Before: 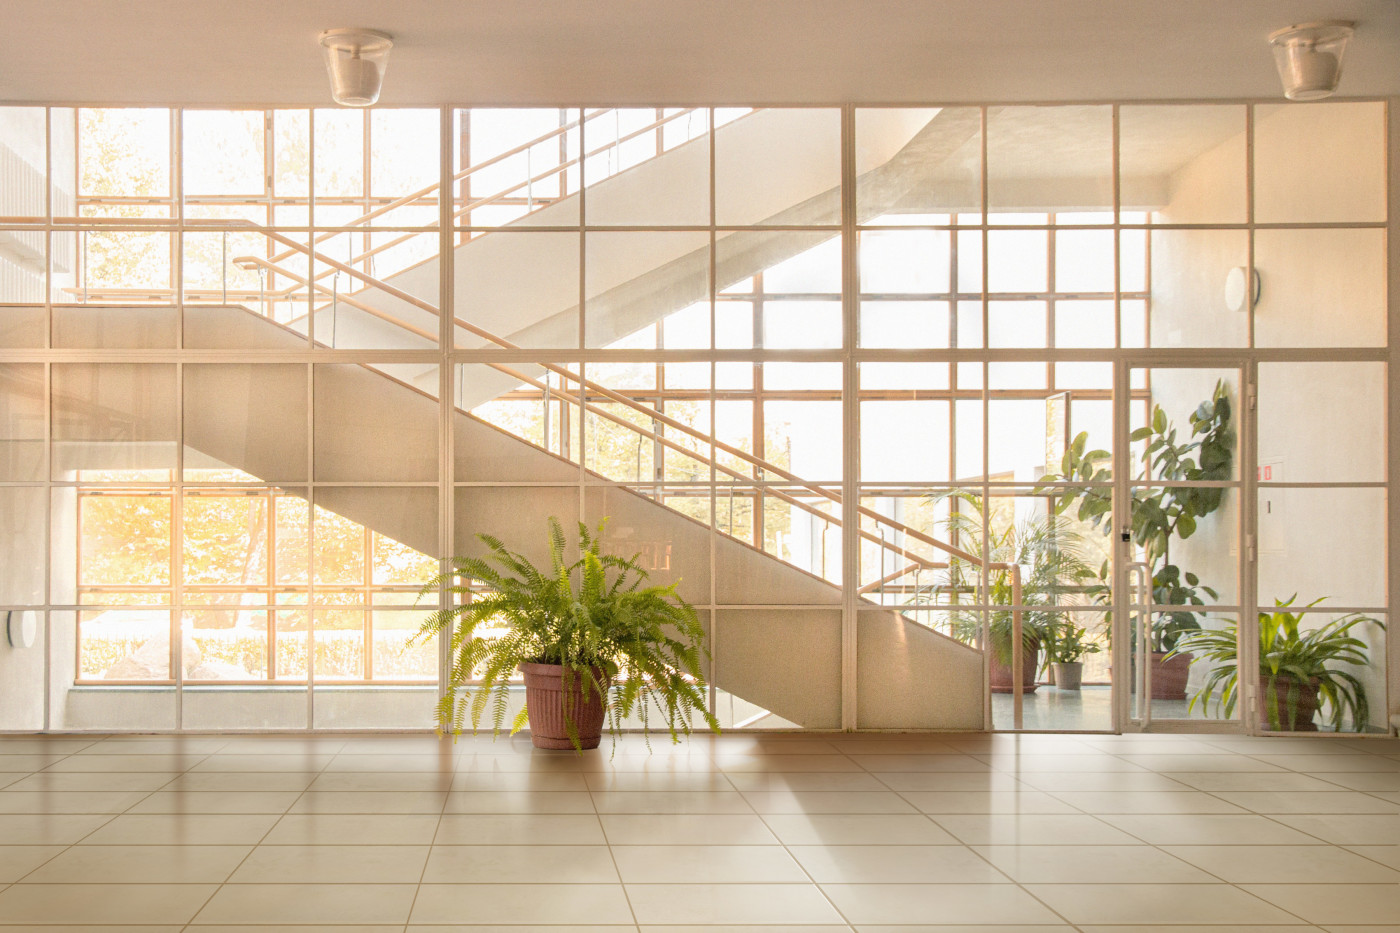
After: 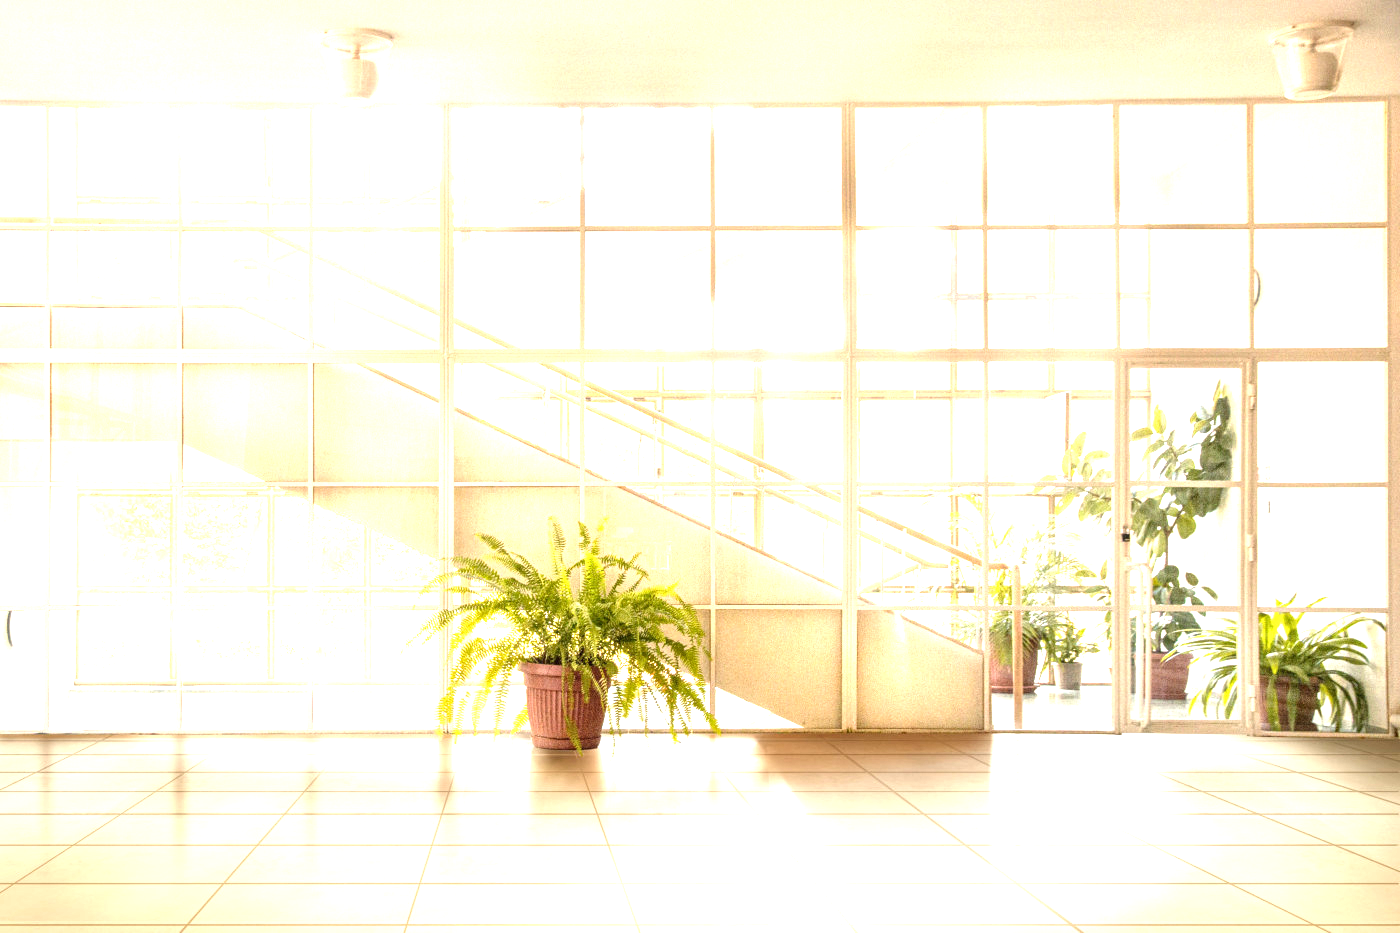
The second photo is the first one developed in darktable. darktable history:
exposure: black level correction 0, exposure 1.6 EV, compensate exposure bias true, compensate highlight preservation false
local contrast: detail 140%
